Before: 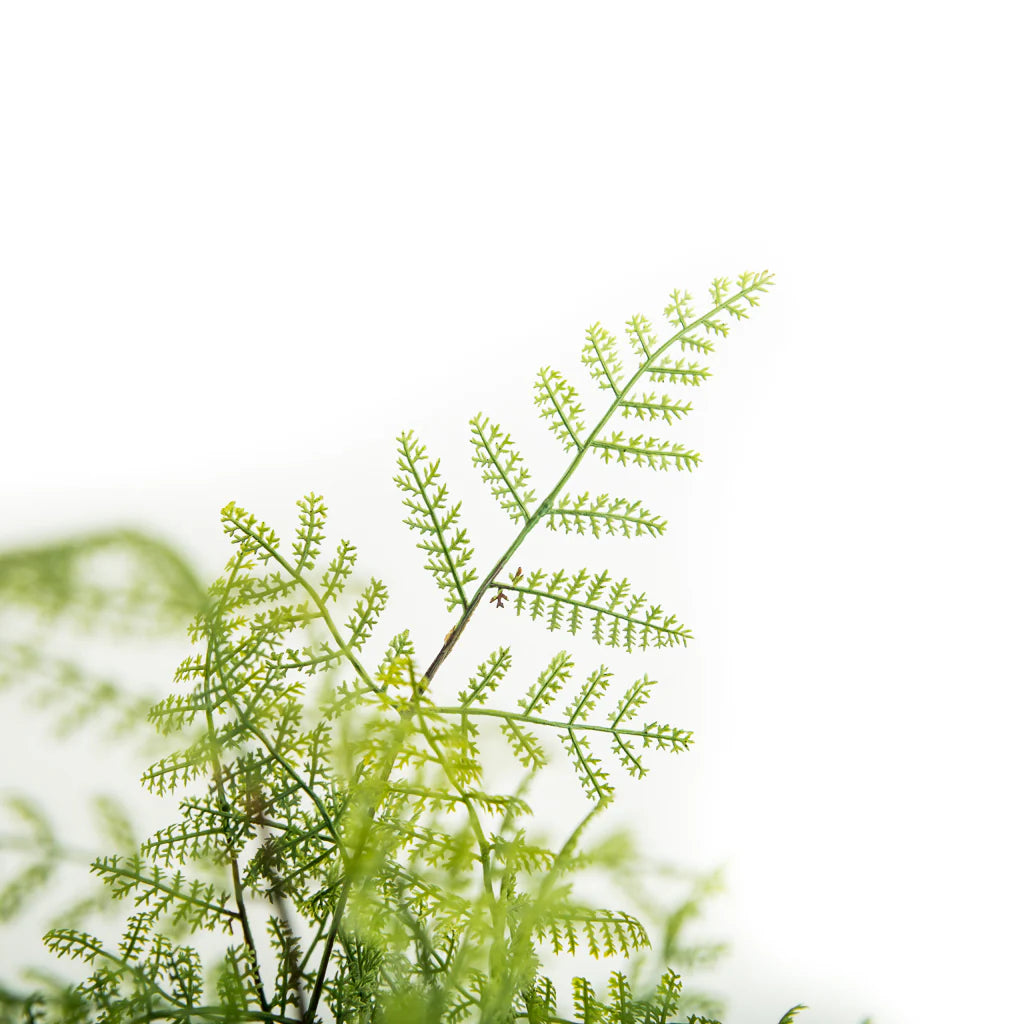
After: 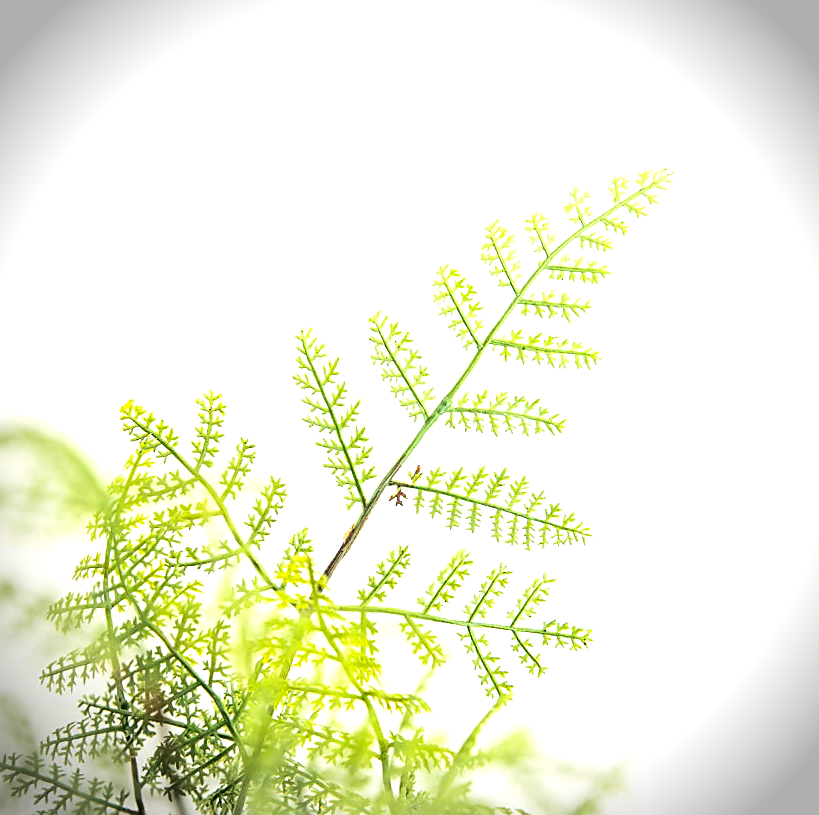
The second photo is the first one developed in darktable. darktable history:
crop and rotate: left 9.943%, top 10.022%, right 10.016%, bottom 10.38%
exposure: black level correction 0, exposure 1.199 EV, compensate highlight preservation false
tone curve: curves: ch0 [(0, 0.014) (0.036, 0.047) (0.15, 0.156) (0.27, 0.258) (0.511, 0.506) (0.761, 0.741) (1, 0.919)]; ch1 [(0, 0) (0.179, 0.173) (0.322, 0.32) (0.429, 0.431) (0.502, 0.5) (0.519, 0.522) (0.562, 0.575) (0.631, 0.65) (0.72, 0.692) (1, 1)]; ch2 [(0, 0) (0.29, 0.295) (0.404, 0.436) (0.497, 0.498) (0.533, 0.556) (0.599, 0.607) (0.696, 0.707) (1, 1)], color space Lab, independent channels, preserve colors none
vignetting: brightness -0.716, saturation -0.487, automatic ratio true, unbound false
sharpen: on, module defaults
